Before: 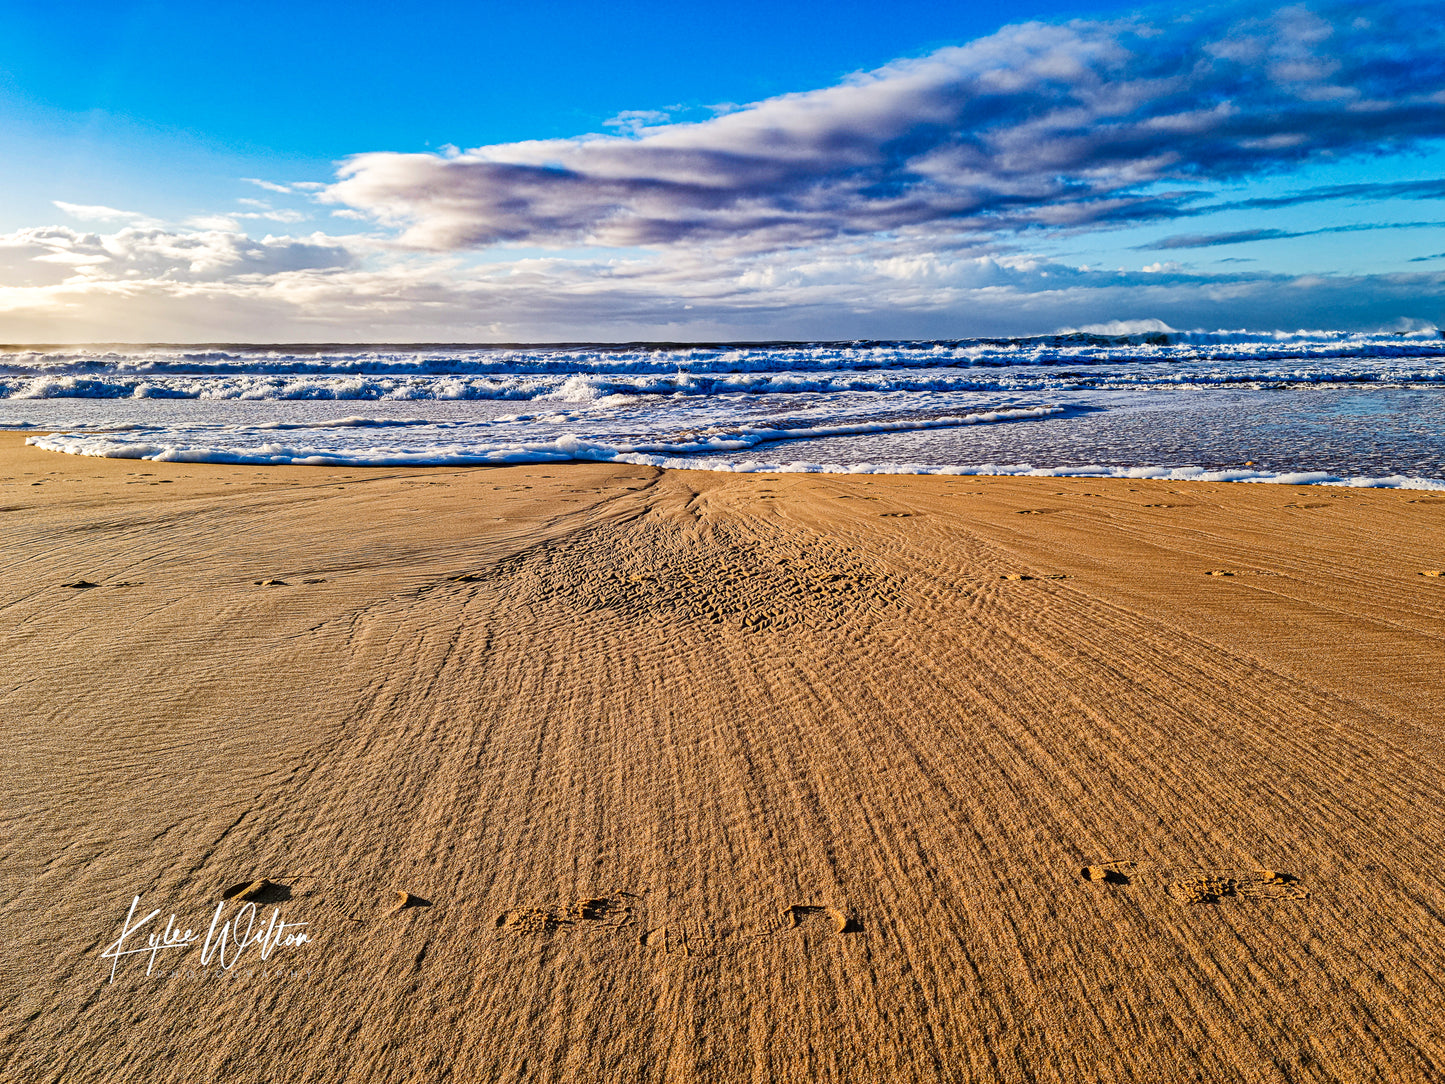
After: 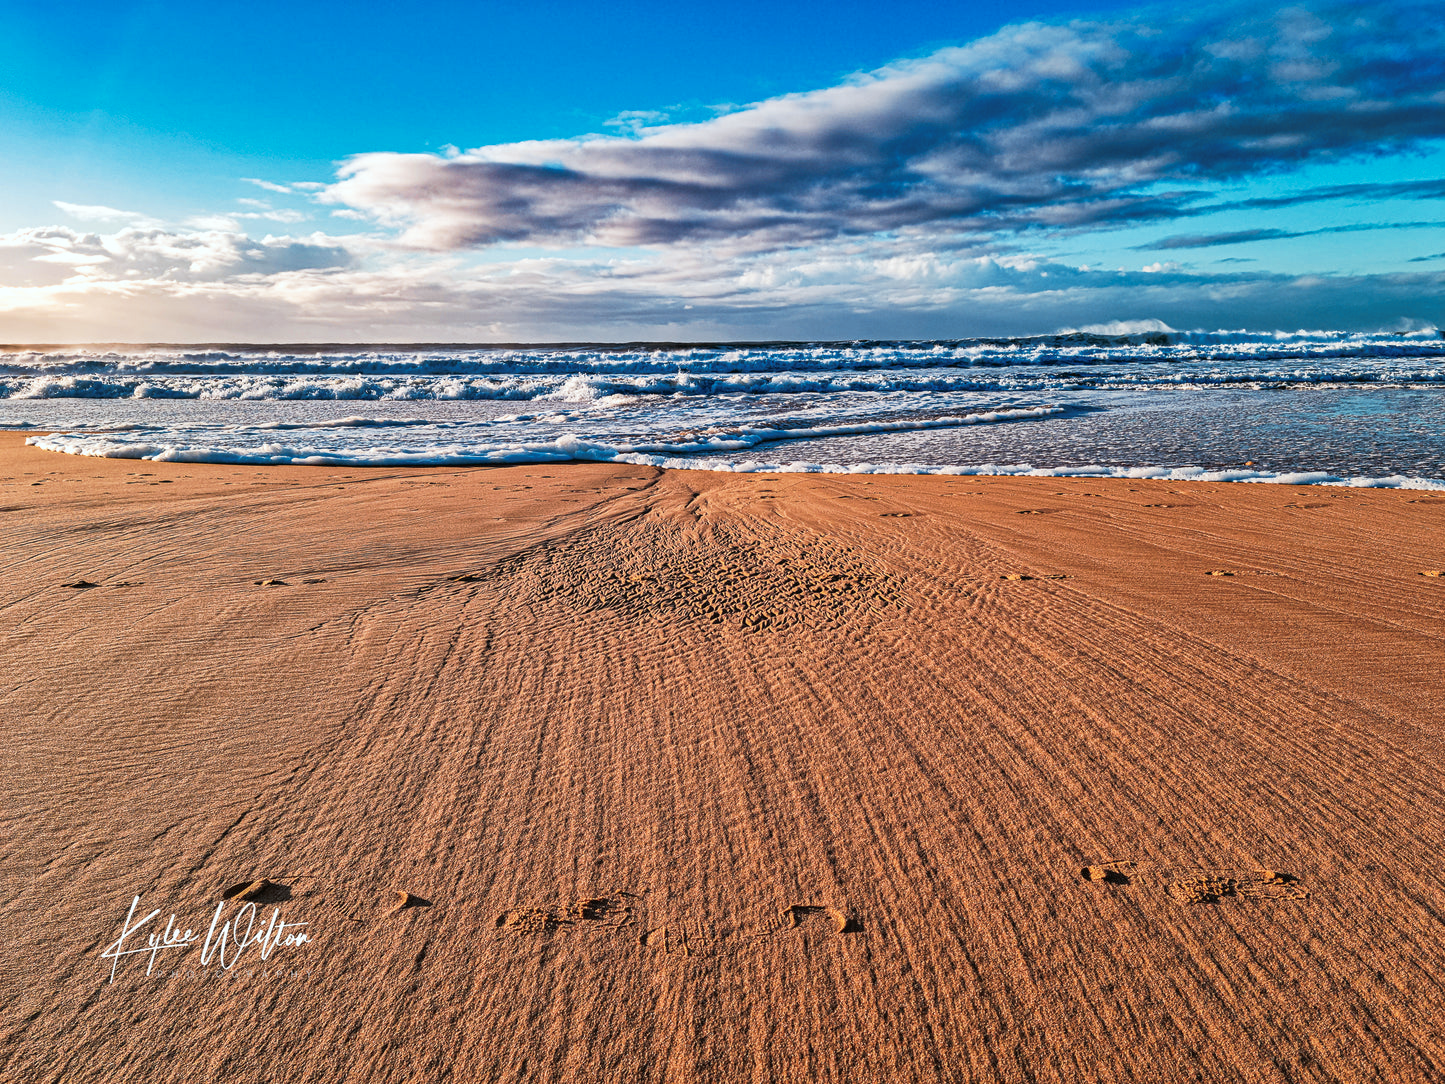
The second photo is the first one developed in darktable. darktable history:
tone curve: curves: ch0 [(0, 0) (0.003, 0.013) (0.011, 0.02) (0.025, 0.037) (0.044, 0.068) (0.069, 0.108) (0.1, 0.138) (0.136, 0.168) (0.177, 0.203) (0.224, 0.241) (0.277, 0.281) (0.335, 0.328) (0.399, 0.382) (0.468, 0.448) (0.543, 0.519) (0.623, 0.603) (0.709, 0.705) (0.801, 0.808) (0.898, 0.903) (1, 1)], preserve colors none
color look up table: target L [99.17, 98.2, 92.07, 90.91, 79.85, 69.89, 65.16, 63.14, 61.94, 33.15, 5.055, 200.88, 83.55, 79.57, 76.79, 69.73, 60.04, 56.05, 50.09, 52.48, 48.82, 46.04, 45.02, 29.68, 15.48, 94.97, 71.76, 67.1, 60.76, 57, 49.15, 52.08, 44.28, 40.86, 24.5, 23.99, 26.32, 23.39, 29.61, 13.11, 4.387, 3.812, 93.15, 86.05, 79.31, 72.61, 65.39, 49.22, 19.12], target a [-17.65, -24.42, -40.67, -17.92, -13.75, -37.97, -33.54, 0.041, -6.946, -24.2, 1.515, 0, 11.22, 25.26, 12.19, 33.59, 59.09, 31, 64.22, 15.07, 73.94, 72.22, 39.91, 7.984, 35, 2.984, 14.38, 47.45, 21.34, 0.053, 77.37, 76.9, 4.11, 20.49, 60.85, 59.02, 27.04, 53.39, -7.55, 46.66, 24.26, 8.468, -43.04, -10.83, -16.33, -25.27, -35.01, -4.561, -12.54], target b [51.63, 83.92, 16.45, 31.92, 56.59, 53.63, 25, 56.45, 11.82, 24.32, 4.796, -0.001, 59.25, 15.94, 32.22, 51.78, 66.39, 21.48, 25.99, 29.37, 31.32, 56.15, 46.82, 11.19, 21.94, -8.996, -26.32, -7.965, -7.171, -43.85, -35.55, 3.403, -54.6, -69.46, -83.13, -53.19, -17.31, 3.18, -33.99, -74.78, -54.21, -4.811, -13.4, -2.72, -26.18, -32.91, -2.902, -18.54, -3.209], num patches 49
